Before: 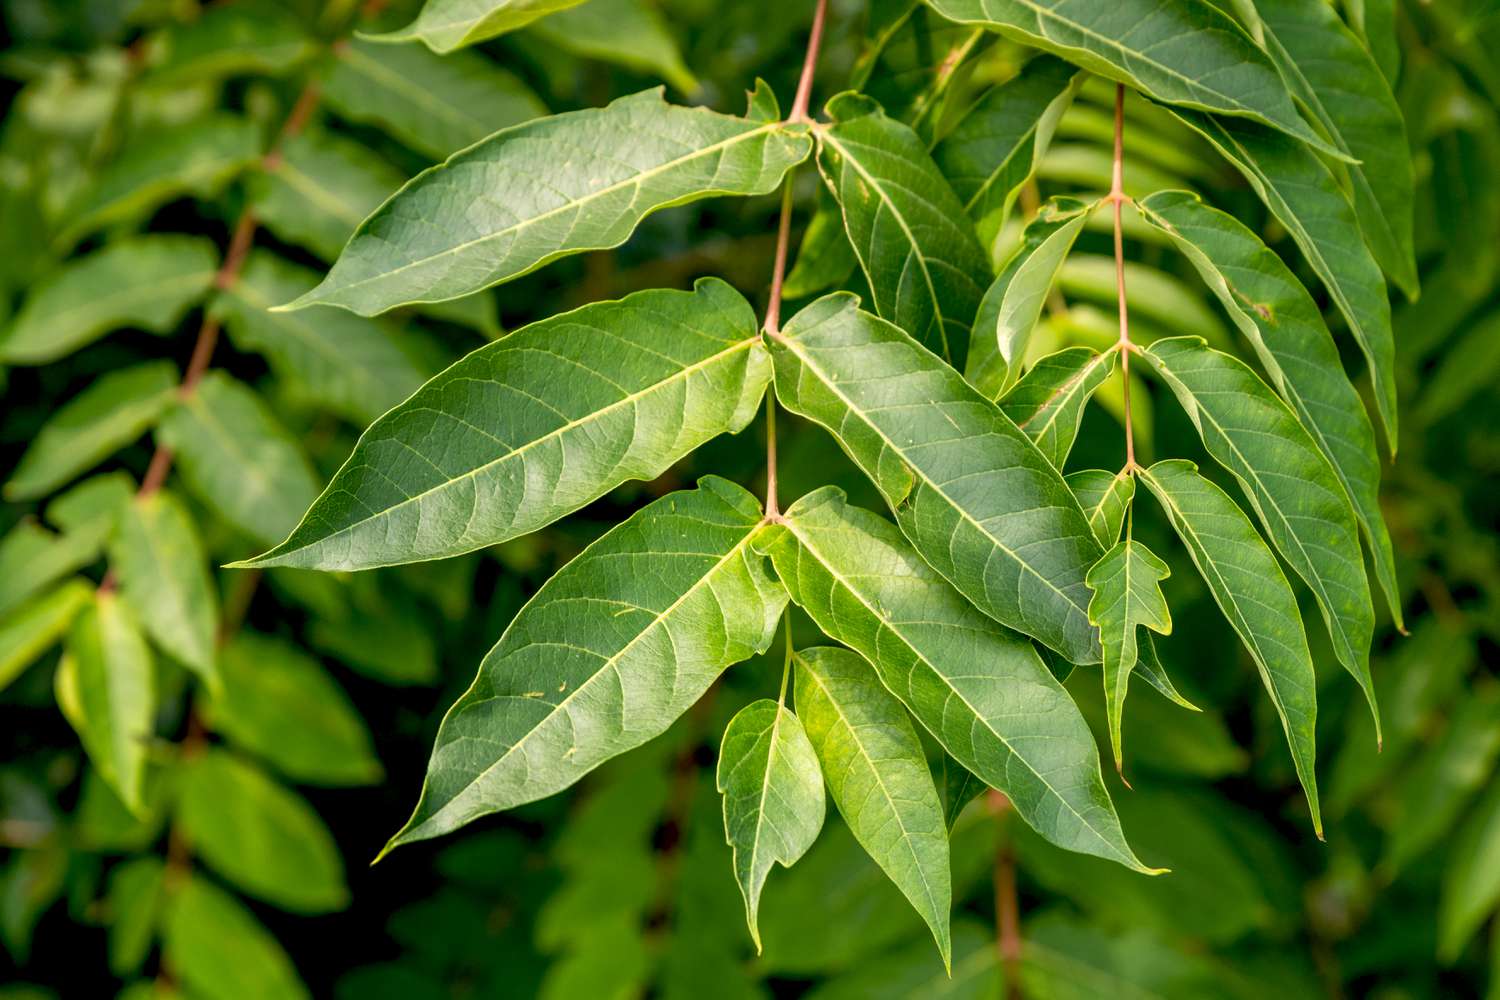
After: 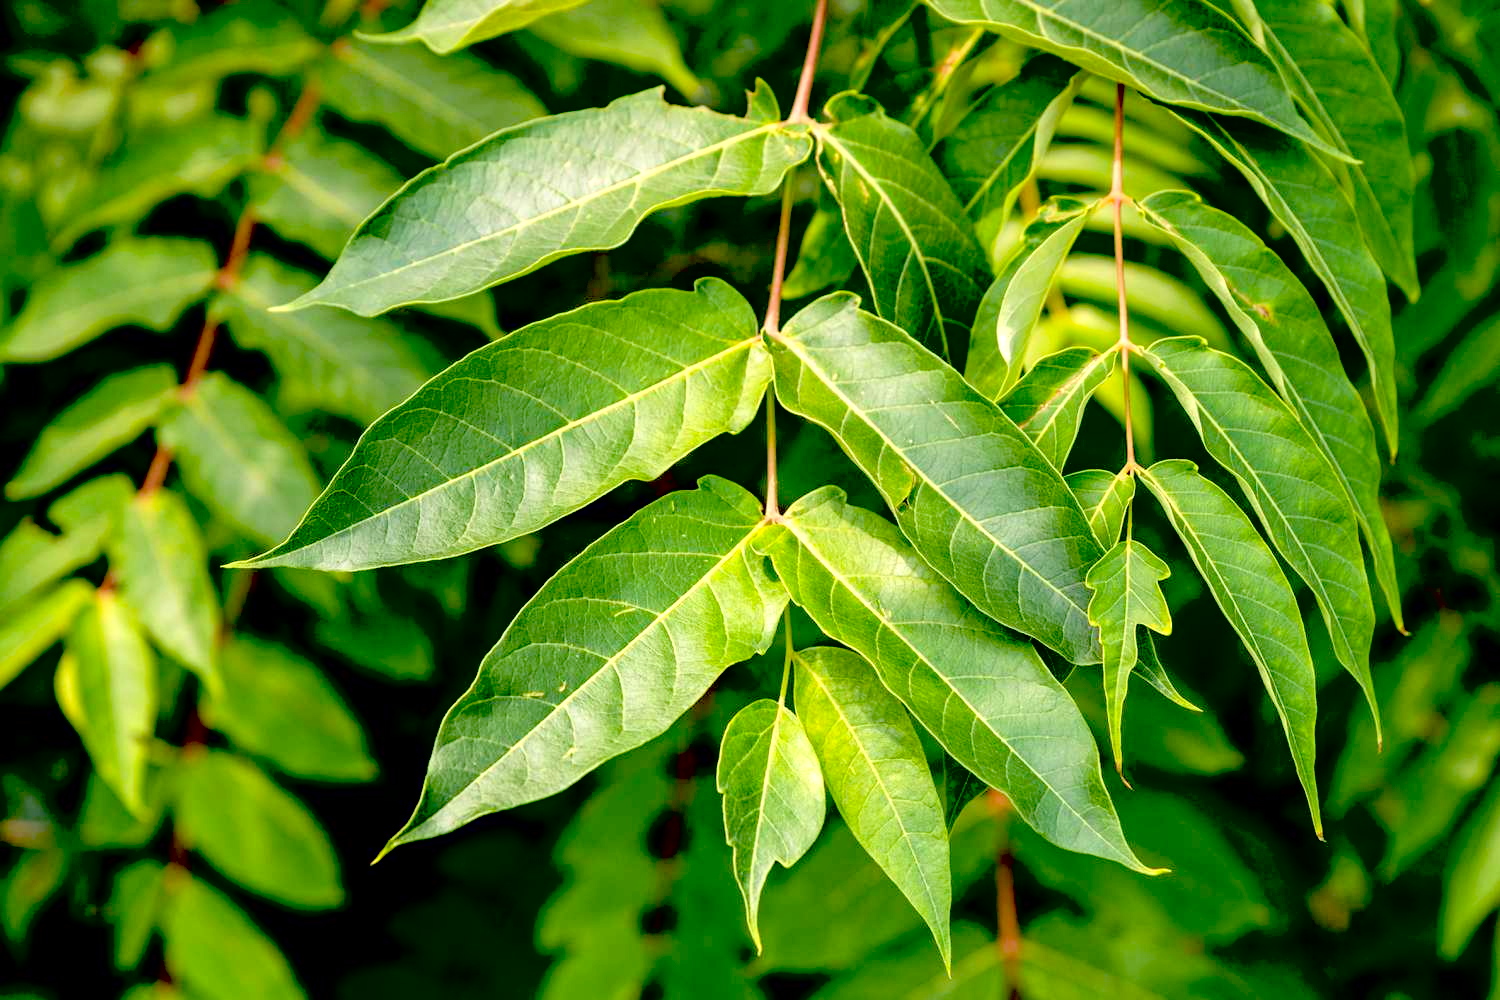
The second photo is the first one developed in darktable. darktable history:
contrast brightness saturation: brightness 0.154
exposure: black level correction 0.032, exposure 0.303 EV, compensate exposure bias true, compensate highlight preservation false
haze removal: compatibility mode true, adaptive false
tone equalizer: on, module defaults
